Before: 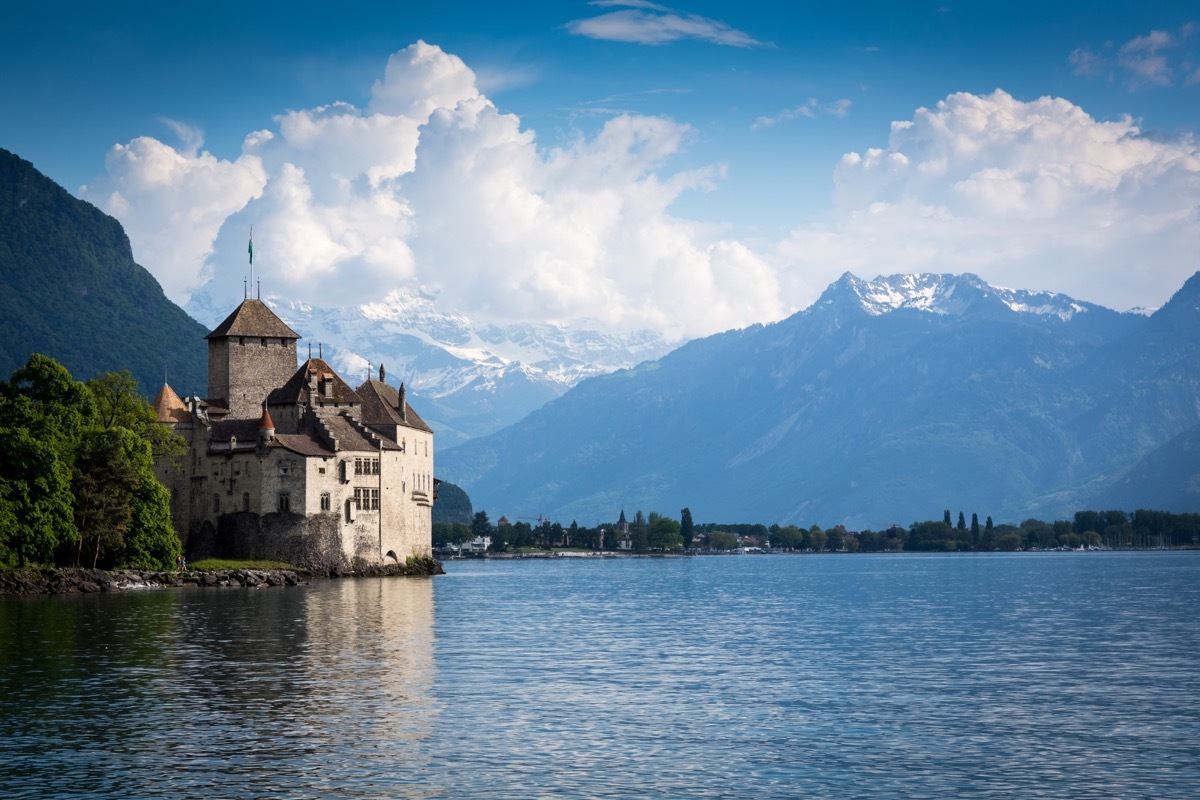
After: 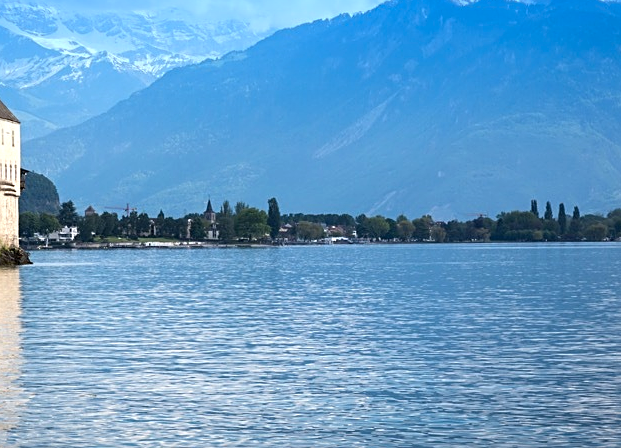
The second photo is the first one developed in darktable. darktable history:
exposure: black level correction 0, exposure 0.5 EV, compensate exposure bias true, compensate highlight preservation false
graduated density: density 2.02 EV, hardness 44%, rotation 0.374°, offset 8.21, hue 208.8°, saturation 97%
crop: left 34.479%, top 38.822%, right 13.718%, bottom 5.172%
sharpen: on, module defaults
